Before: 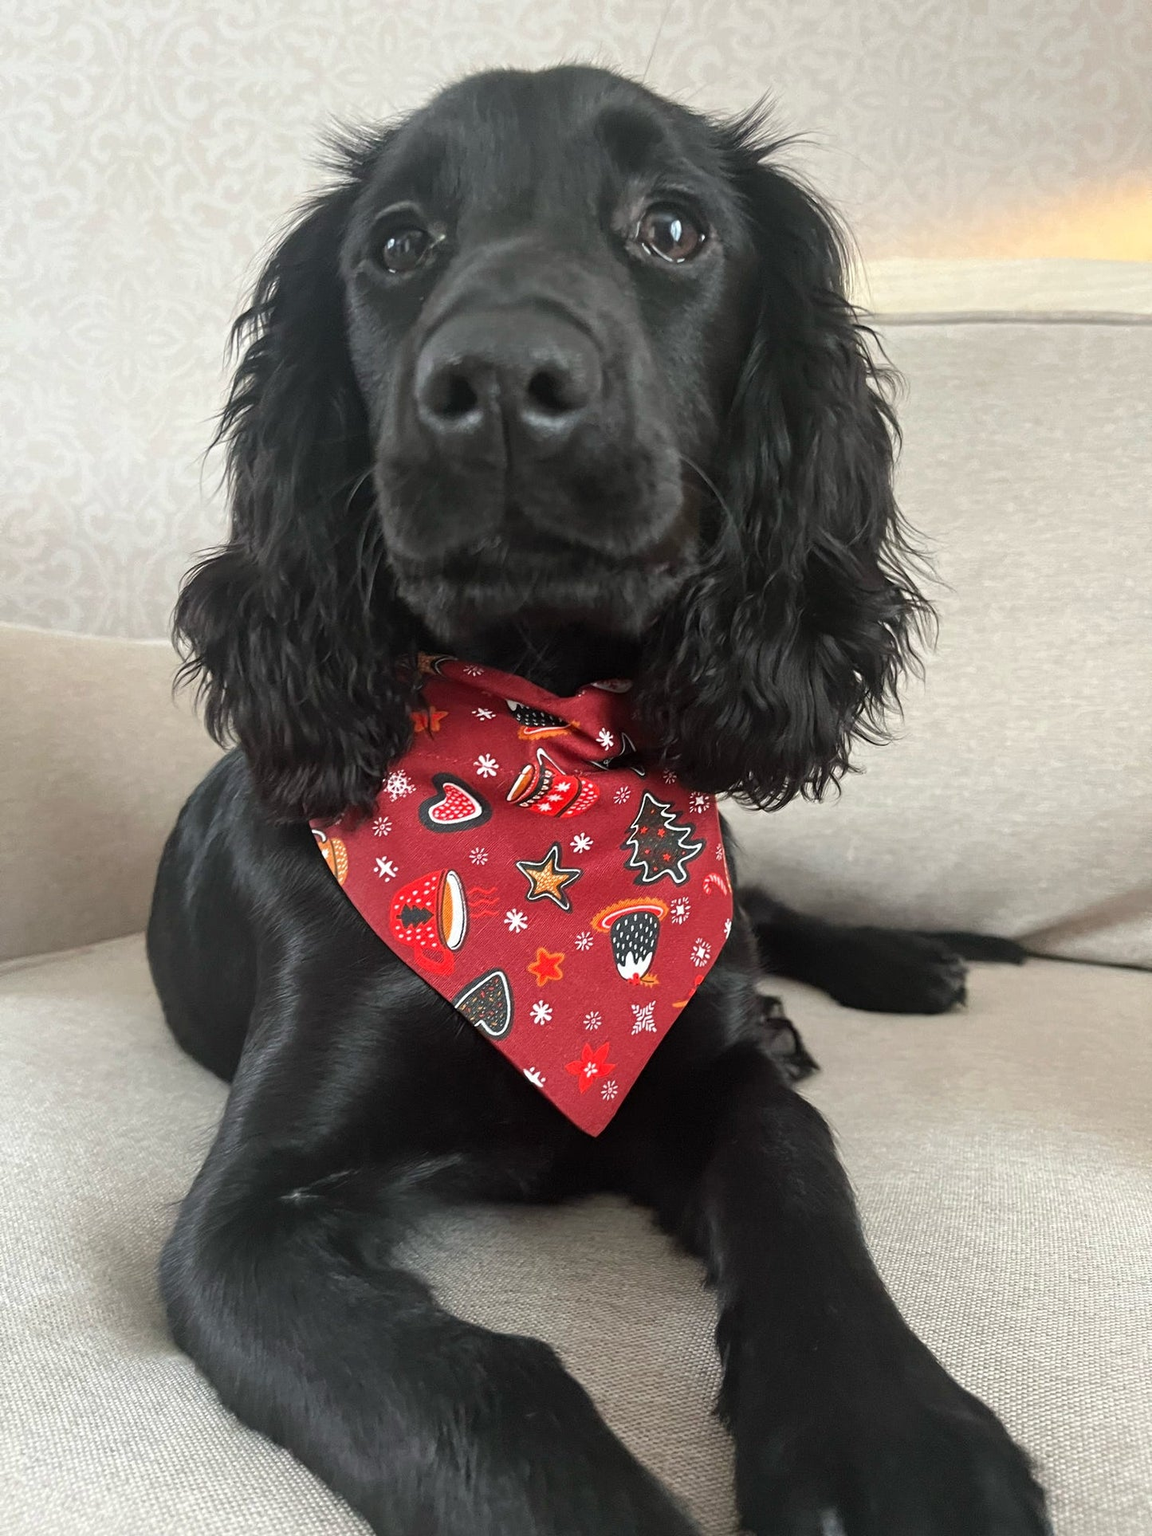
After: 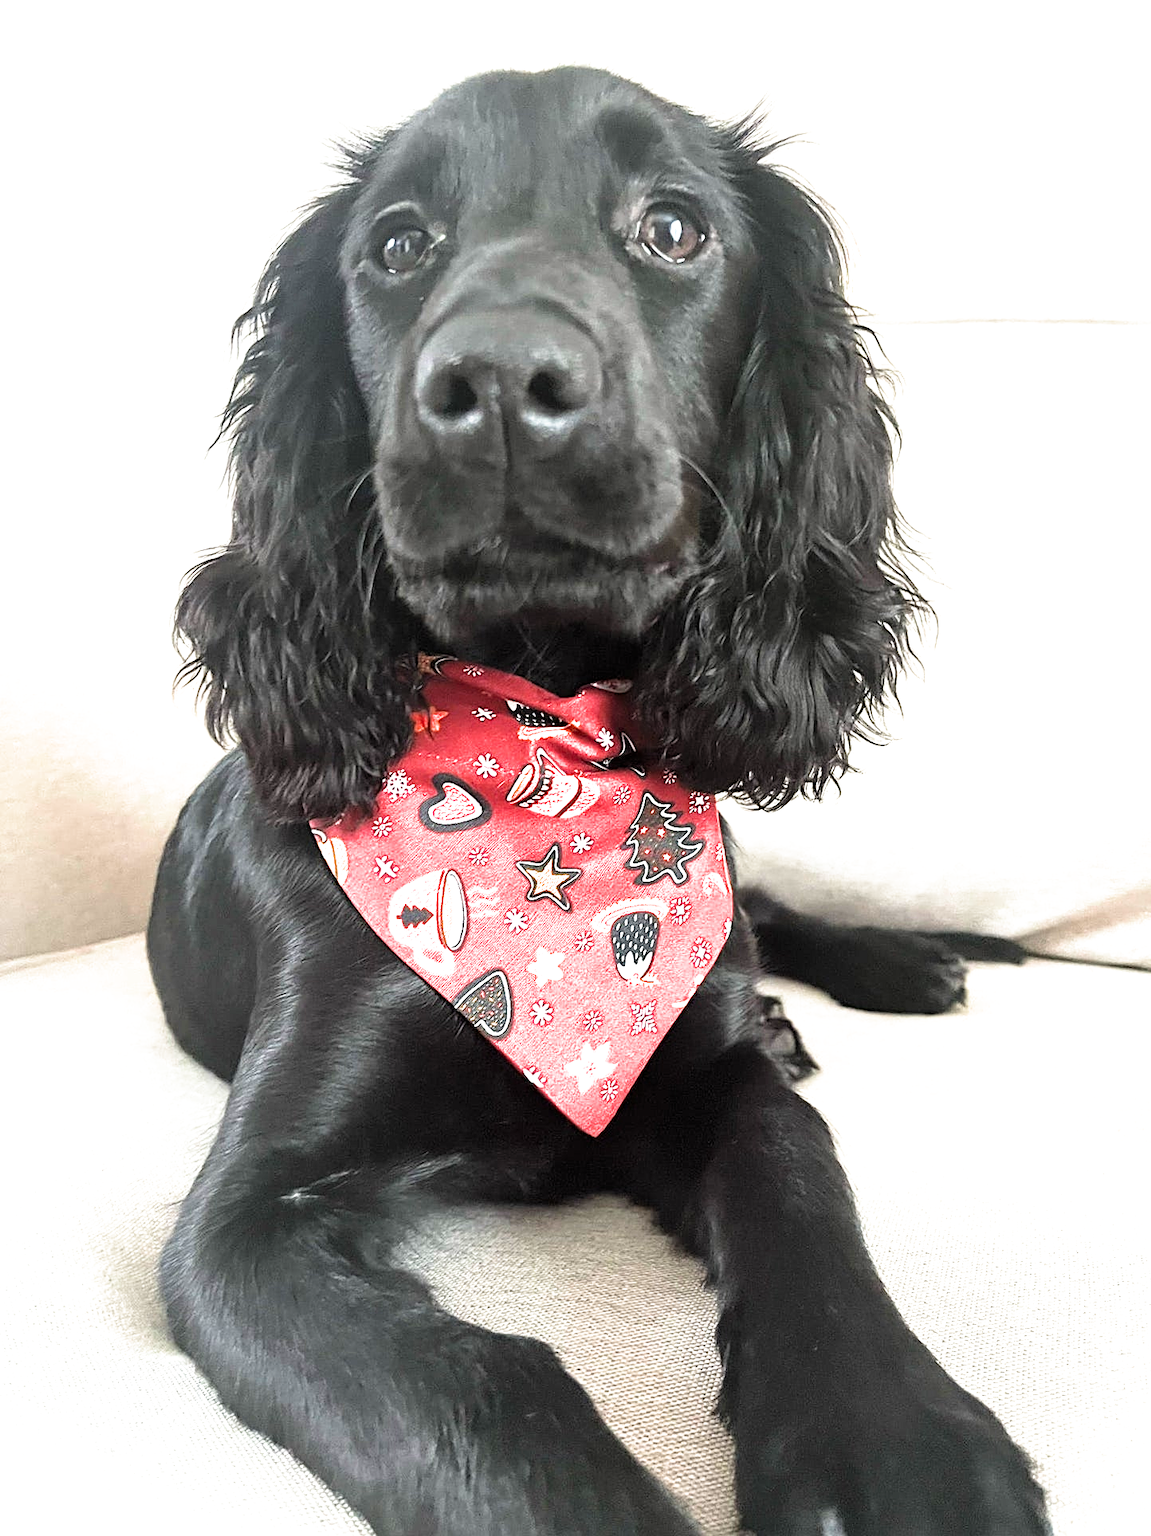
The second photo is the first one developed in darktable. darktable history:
filmic rgb: black relative exposure -12.8 EV, white relative exposure 2.8 EV, threshold 3 EV, target black luminance 0%, hardness 8.54, latitude 70.41%, contrast 1.133, shadows ↔ highlights balance -0.395%, color science v4 (2020), enable highlight reconstruction true
exposure: black level correction 0, exposure 1.55 EV, compensate exposure bias true, compensate highlight preservation false
sharpen: on, module defaults
